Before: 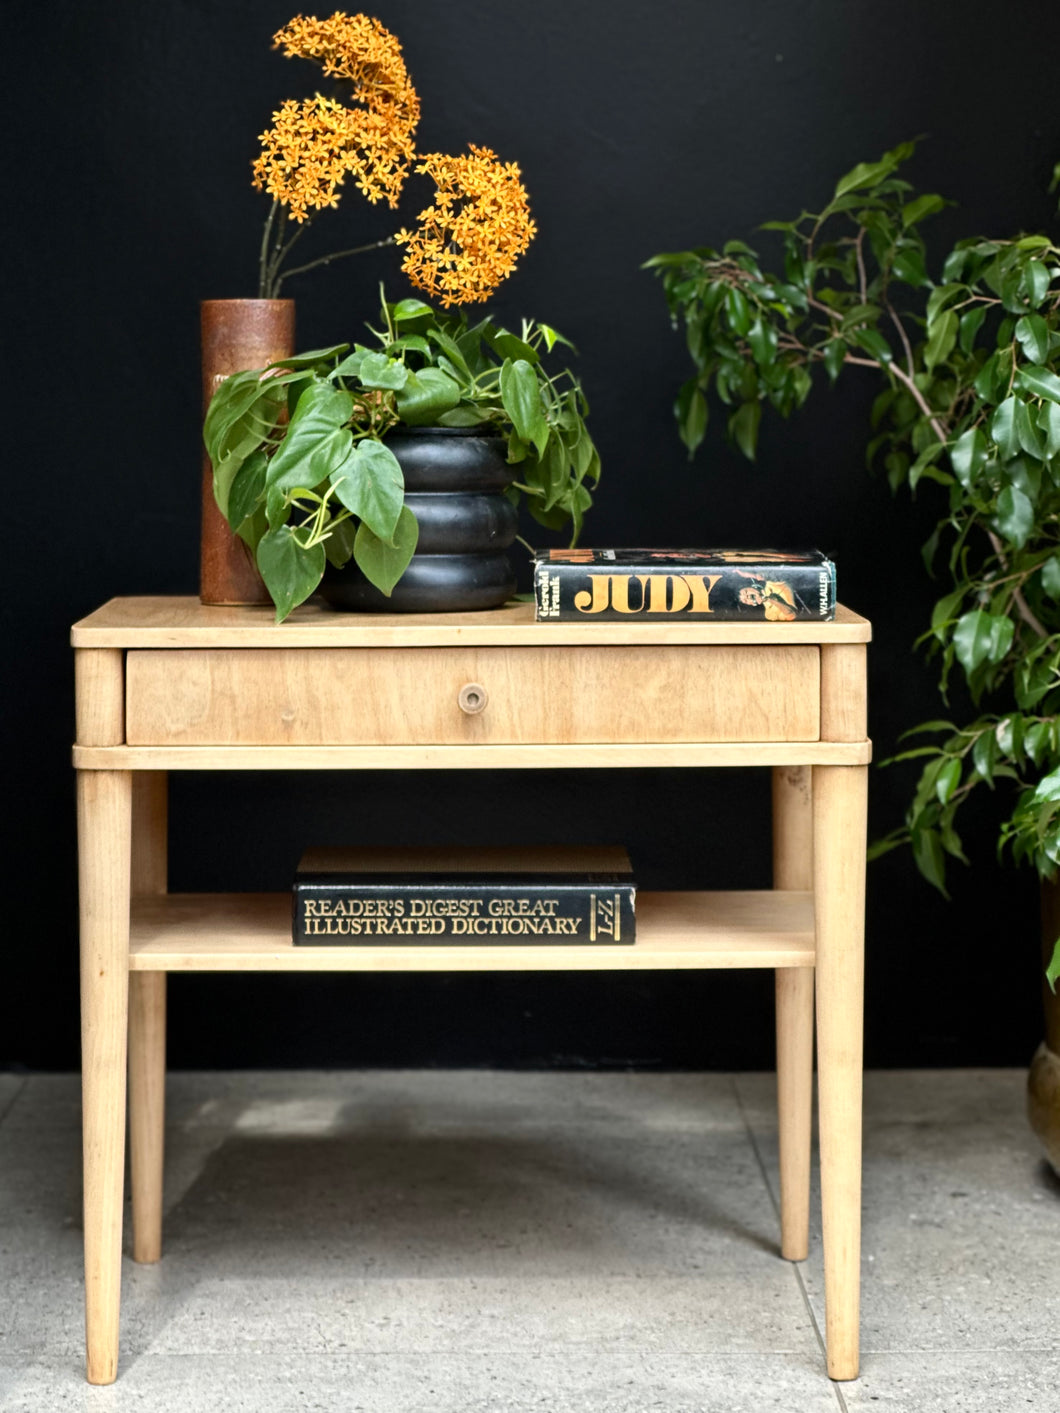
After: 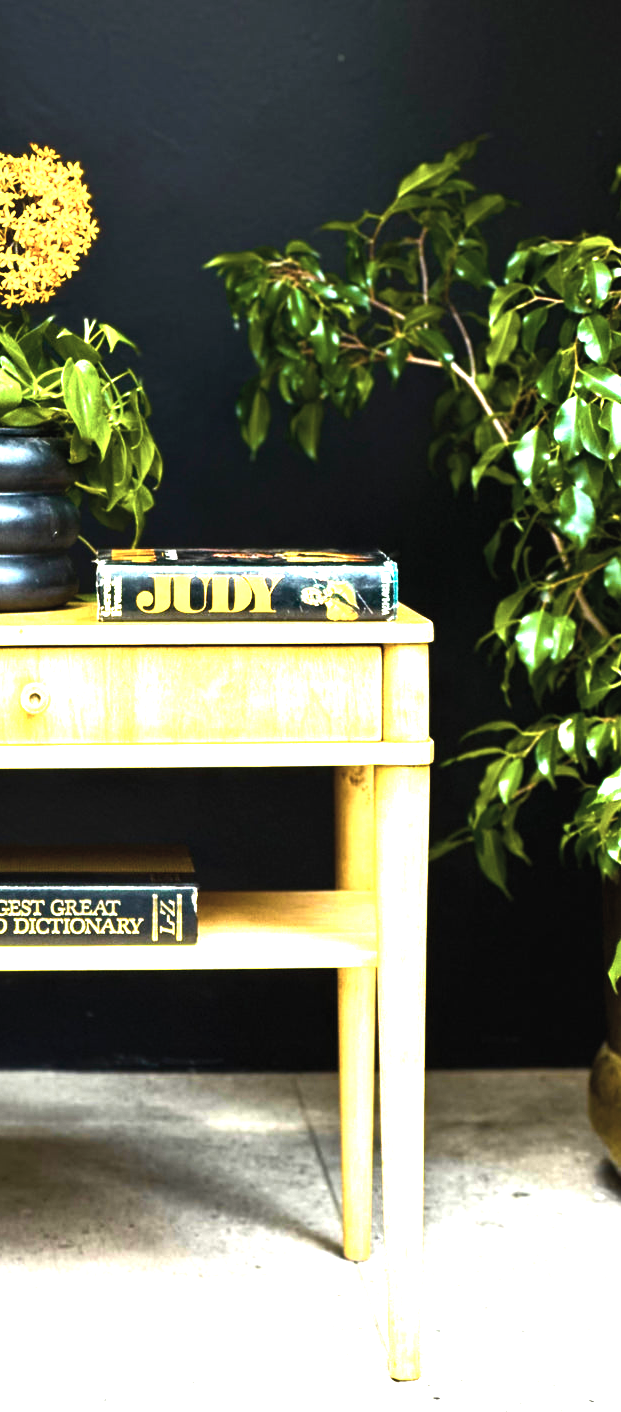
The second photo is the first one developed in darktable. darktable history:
crop: left 41.402%
color balance rgb: linear chroma grading › global chroma 20%, perceptual saturation grading › global saturation 65%, perceptual saturation grading › highlights 60%, perceptual saturation grading › mid-tones 50%, perceptual saturation grading › shadows 50%, perceptual brilliance grading › global brilliance 30%, perceptual brilliance grading › highlights 50%, perceptual brilliance grading › mid-tones 50%, perceptual brilliance grading › shadows -22%, global vibrance 20%
contrast brightness saturation: contrast -0.05, saturation -0.41
